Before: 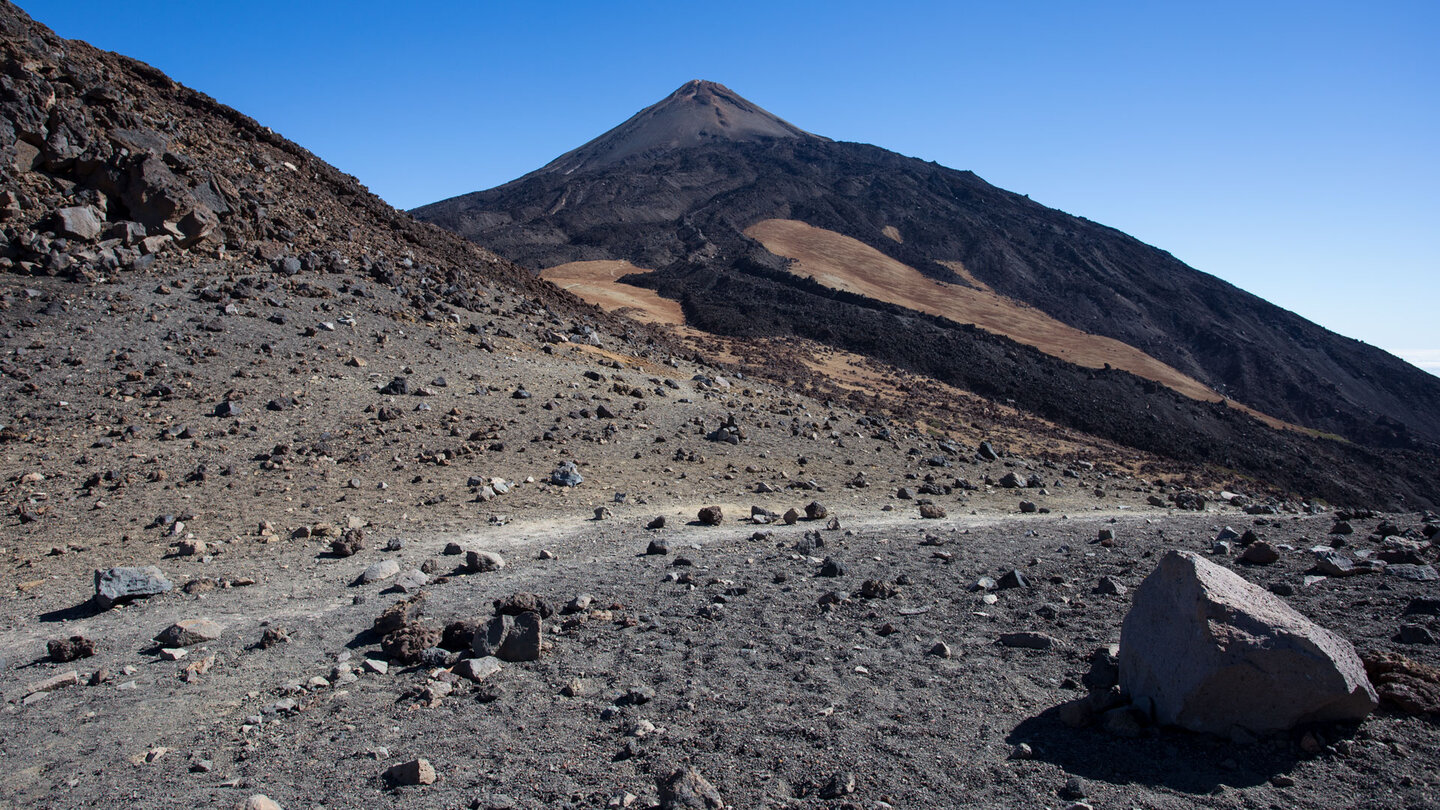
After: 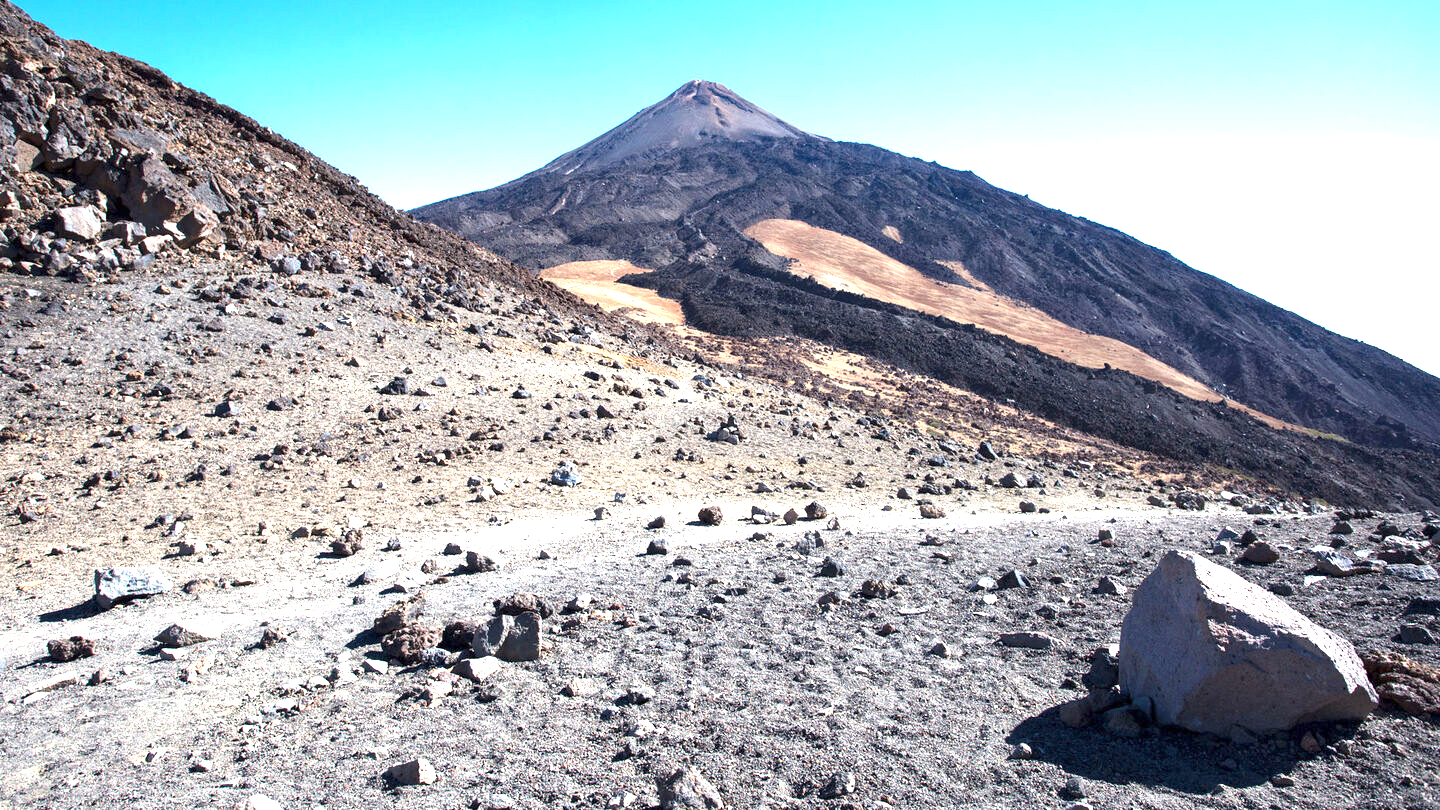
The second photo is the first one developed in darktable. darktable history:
exposure: exposure 2.004 EV, compensate exposure bias true, compensate highlight preservation false
